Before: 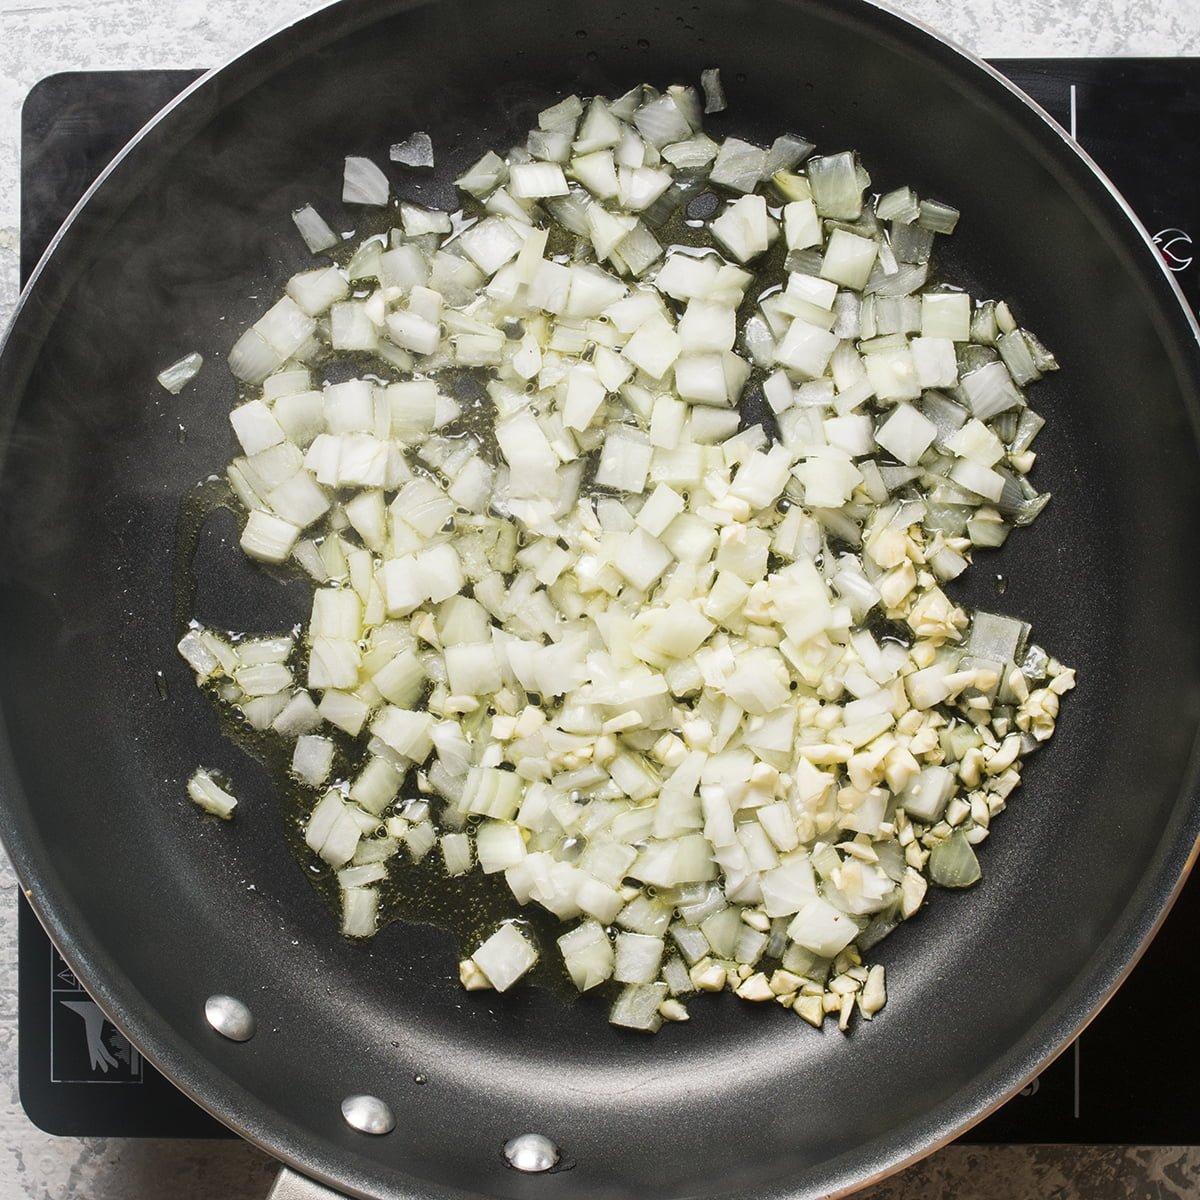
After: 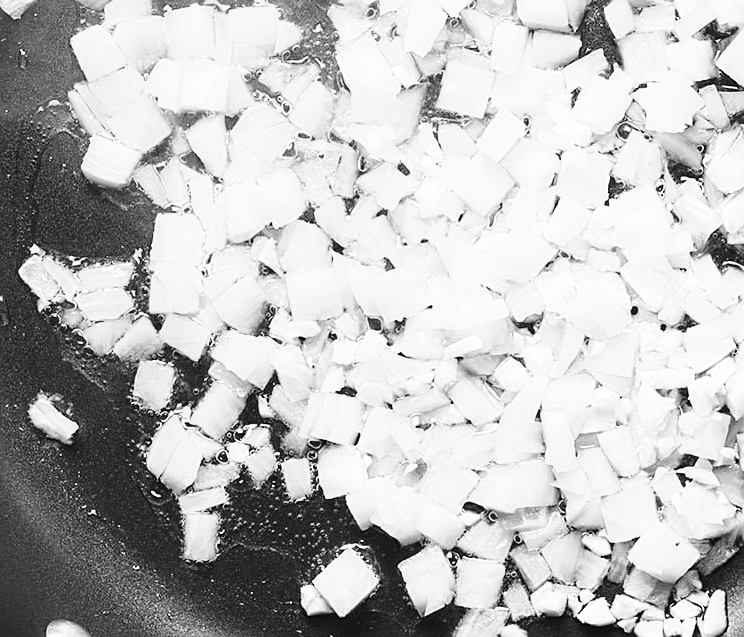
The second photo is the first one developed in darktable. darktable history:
sharpen: on, module defaults
color zones: curves: ch0 [(0.002, 0.593) (0.143, 0.417) (0.285, 0.541) (0.455, 0.289) (0.608, 0.327) (0.727, 0.283) (0.869, 0.571) (1, 0.603)]; ch1 [(0, 0) (0.143, 0) (0.286, 0) (0.429, 0) (0.571, 0) (0.714, 0) (0.857, 0)]
crop: left 13.312%, top 31.28%, right 24.627%, bottom 15.582%
base curve: curves: ch0 [(0, 0) (0.028, 0.03) (0.121, 0.232) (0.46, 0.748) (0.859, 0.968) (1, 1)], preserve colors none
